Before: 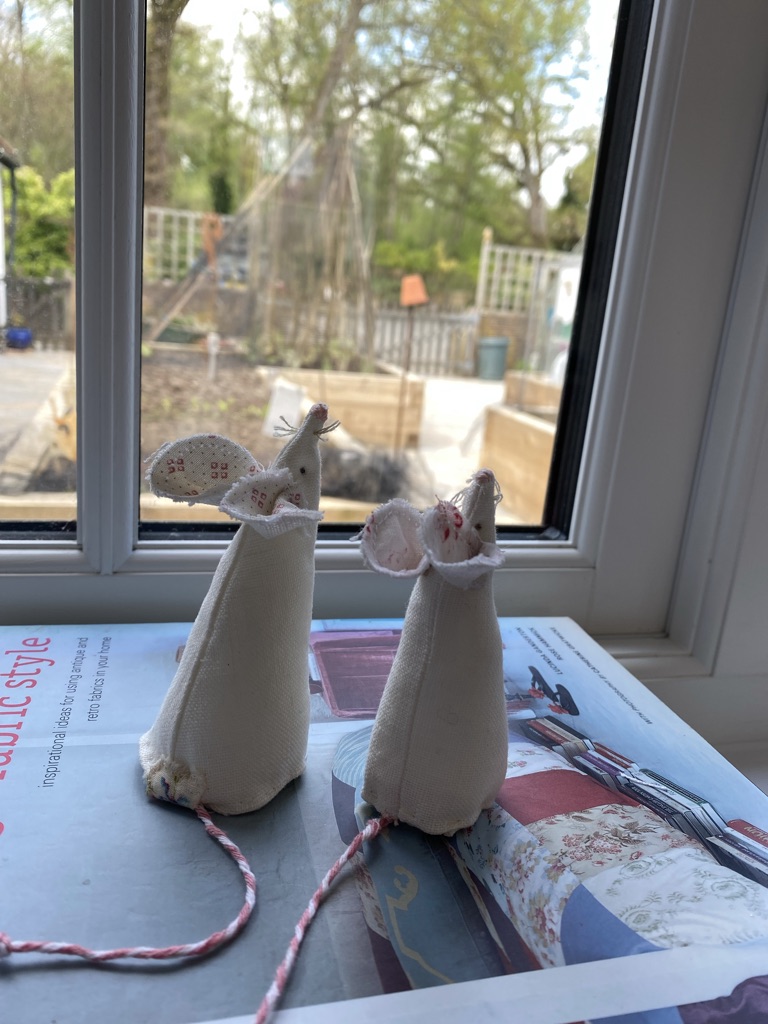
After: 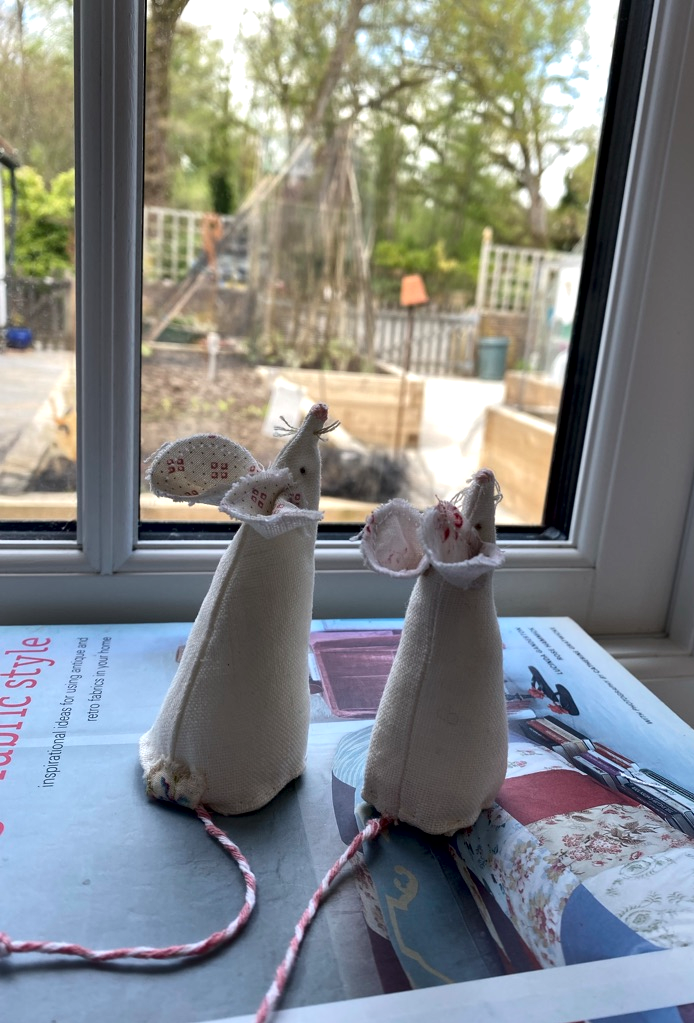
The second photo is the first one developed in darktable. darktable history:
local contrast: mode bilateral grid, contrast 25, coarseness 60, detail 151%, midtone range 0.2
crop: right 9.509%, bottom 0.031%
